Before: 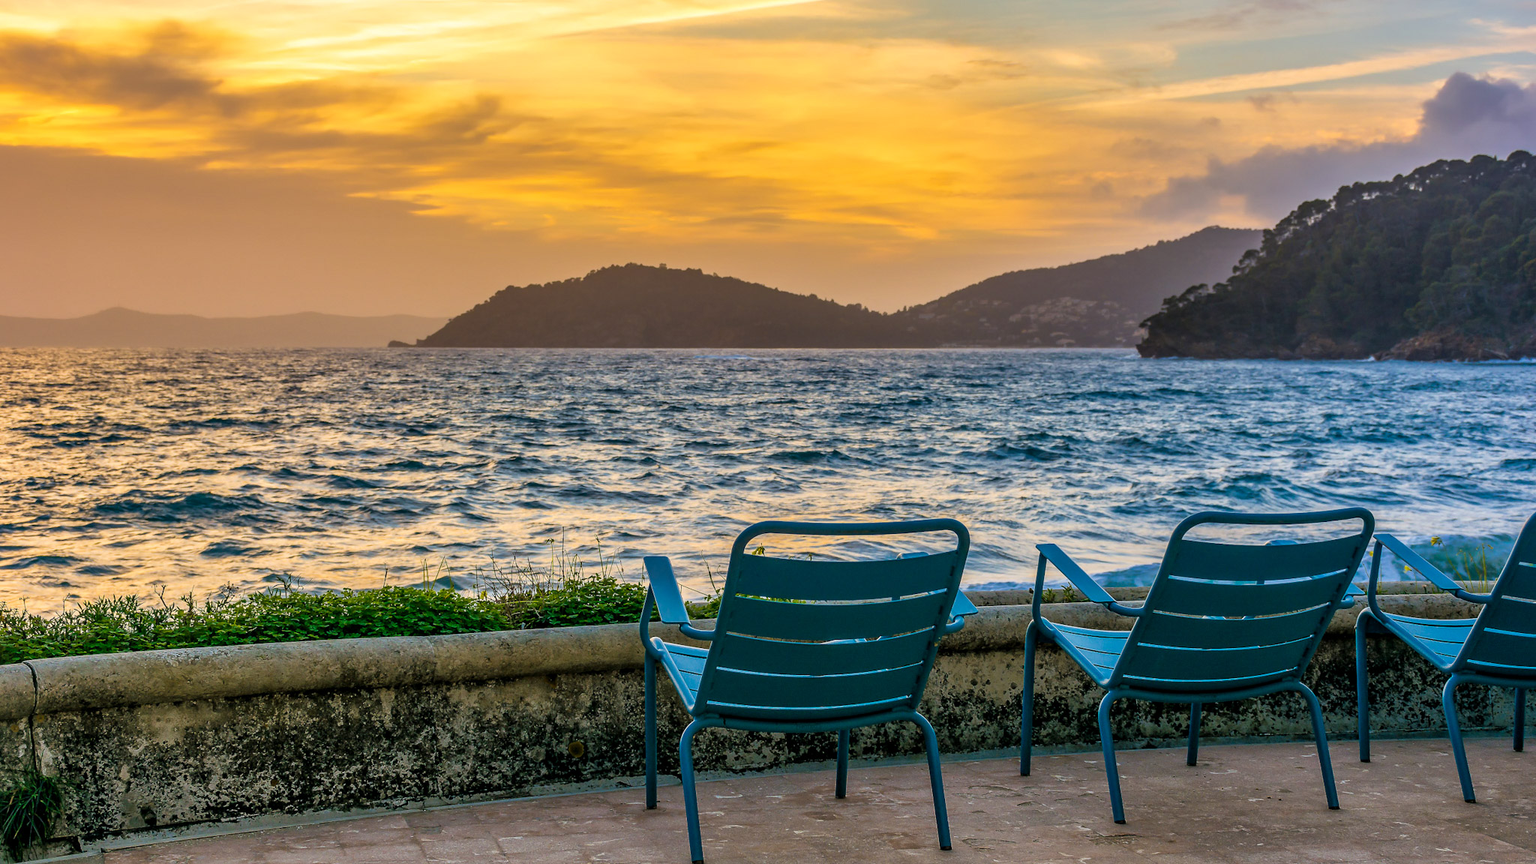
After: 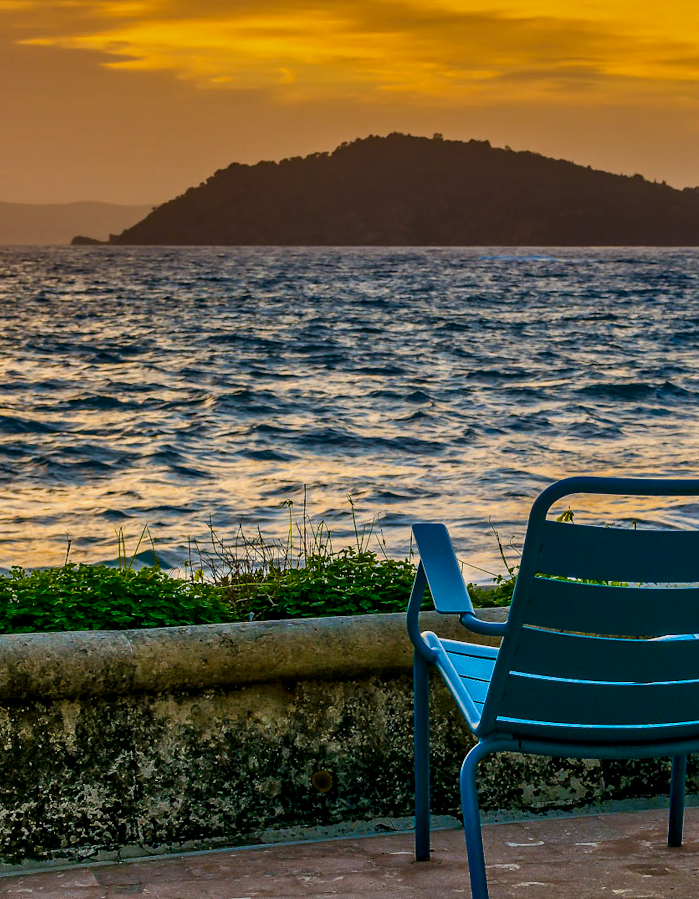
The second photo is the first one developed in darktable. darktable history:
crop and rotate: left 21.787%, top 18.942%, right 44.081%, bottom 2.976%
contrast brightness saturation: brightness -0.208, saturation 0.076
haze removal: strength 0.104, compatibility mode true, adaptive false
shadows and highlights: highlights color adjustment 41.37%, soften with gaussian
